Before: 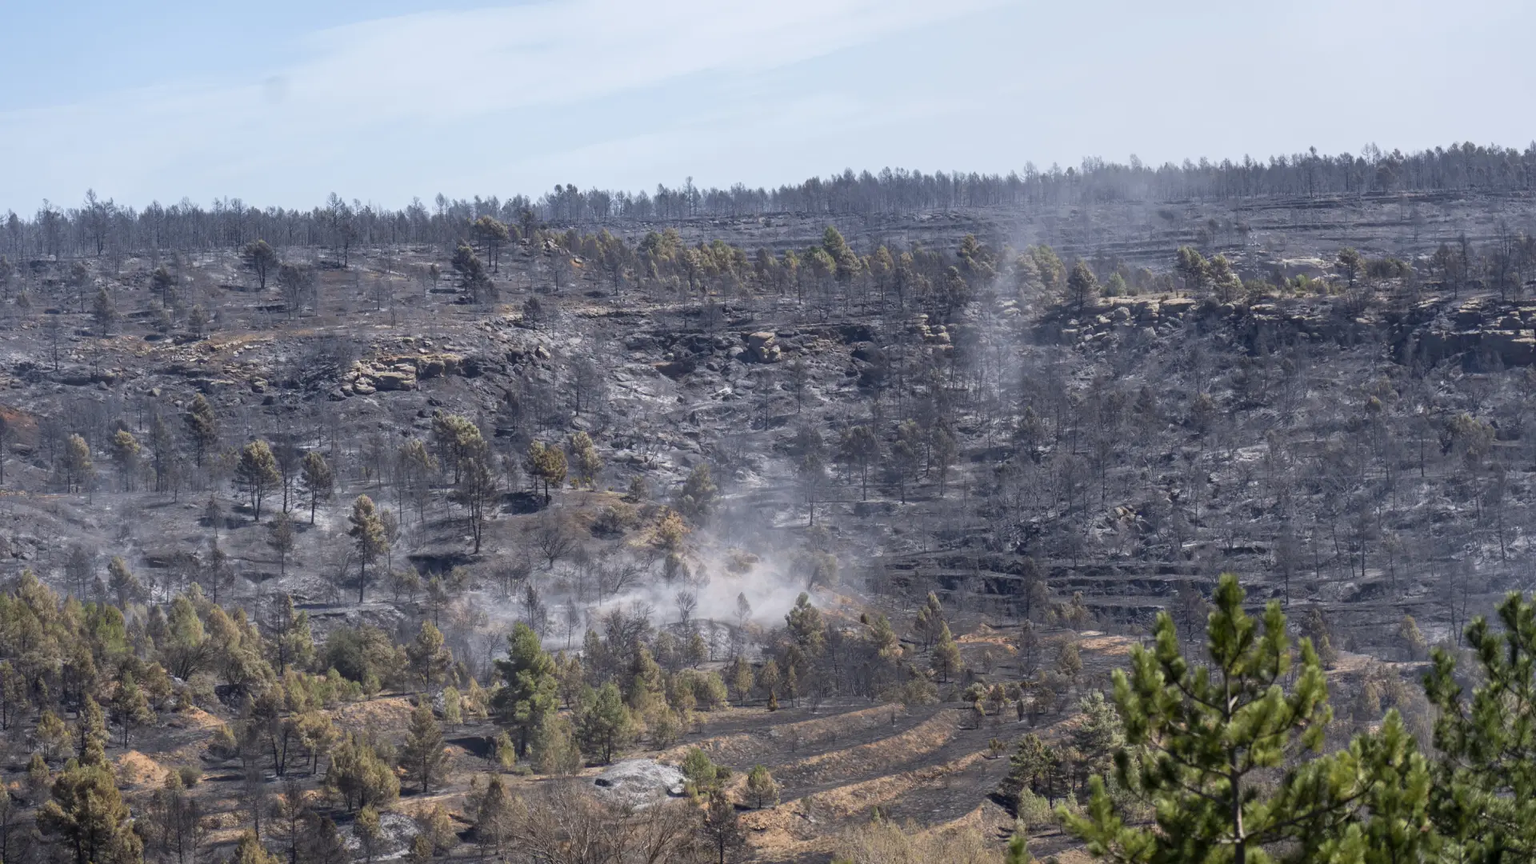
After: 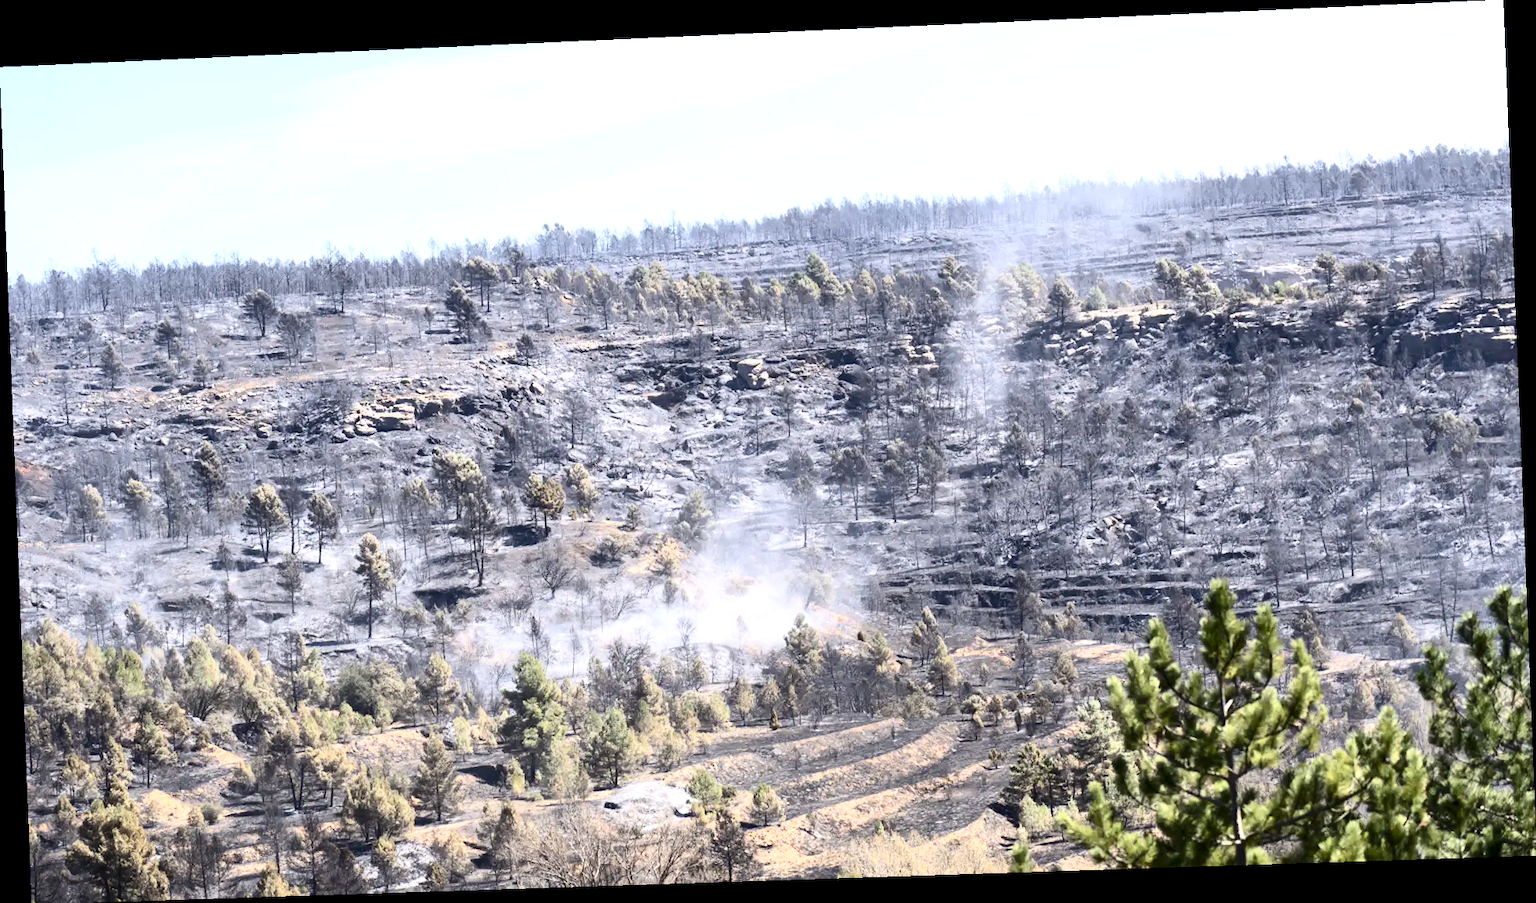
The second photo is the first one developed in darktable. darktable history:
exposure: exposure 1 EV, compensate highlight preservation false
rotate and perspective: rotation -2.22°, lens shift (horizontal) -0.022, automatic cropping off
contrast brightness saturation: contrast 0.39, brightness 0.1
